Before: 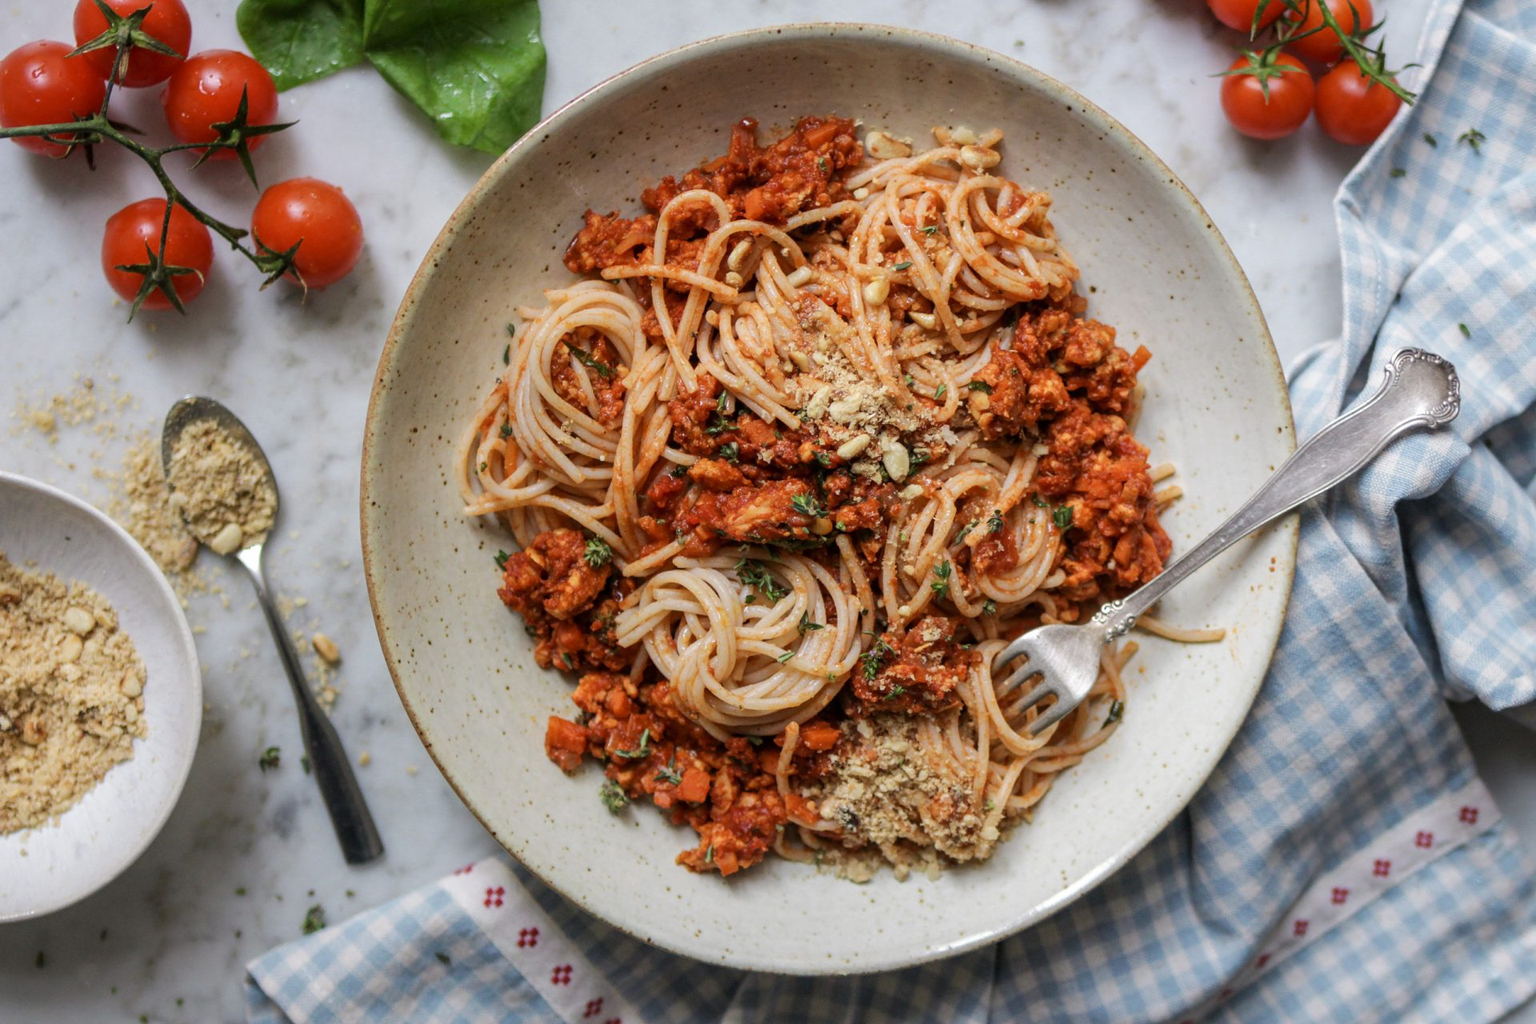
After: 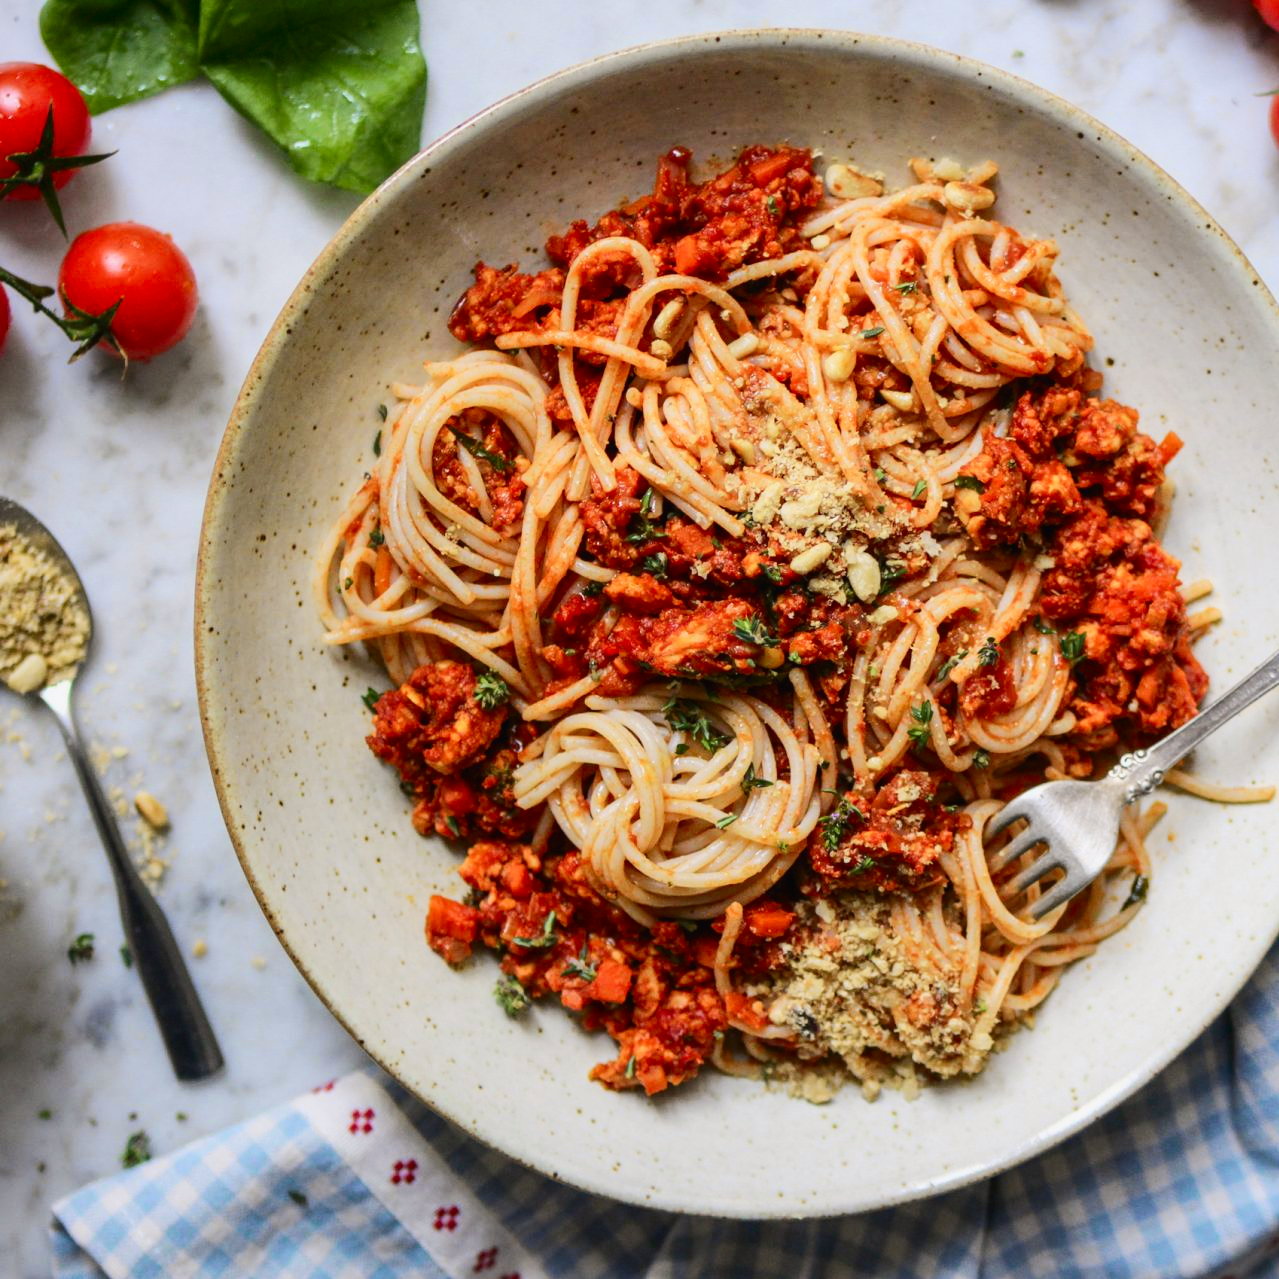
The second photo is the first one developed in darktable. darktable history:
crop and rotate: left 13.368%, right 19.99%
contrast brightness saturation: contrast 0.104, brightness 0.037, saturation 0.088
tone curve: curves: ch0 [(0, 0.011) (0.139, 0.106) (0.295, 0.271) (0.499, 0.523) (0.739, 0.782) (0.857, 0.879) (1, 0.967)]; ch1 [(0, 0) (0.272, 0.249) (0.388, 0.385) (0.469, 0.456) (0.495, 0.497) (0.524, 0.518) (0.602, 0.623) (0.725, 0.779) (1, 1)]; ch2 [(0, 0) (0.125, 0.089) (0.353, 0.329) (0.443, 0.408) (0.502, 0.499) (0.548, 0.549) (0.608, 0.635) (1, 1)], color space Lab, independent channels
